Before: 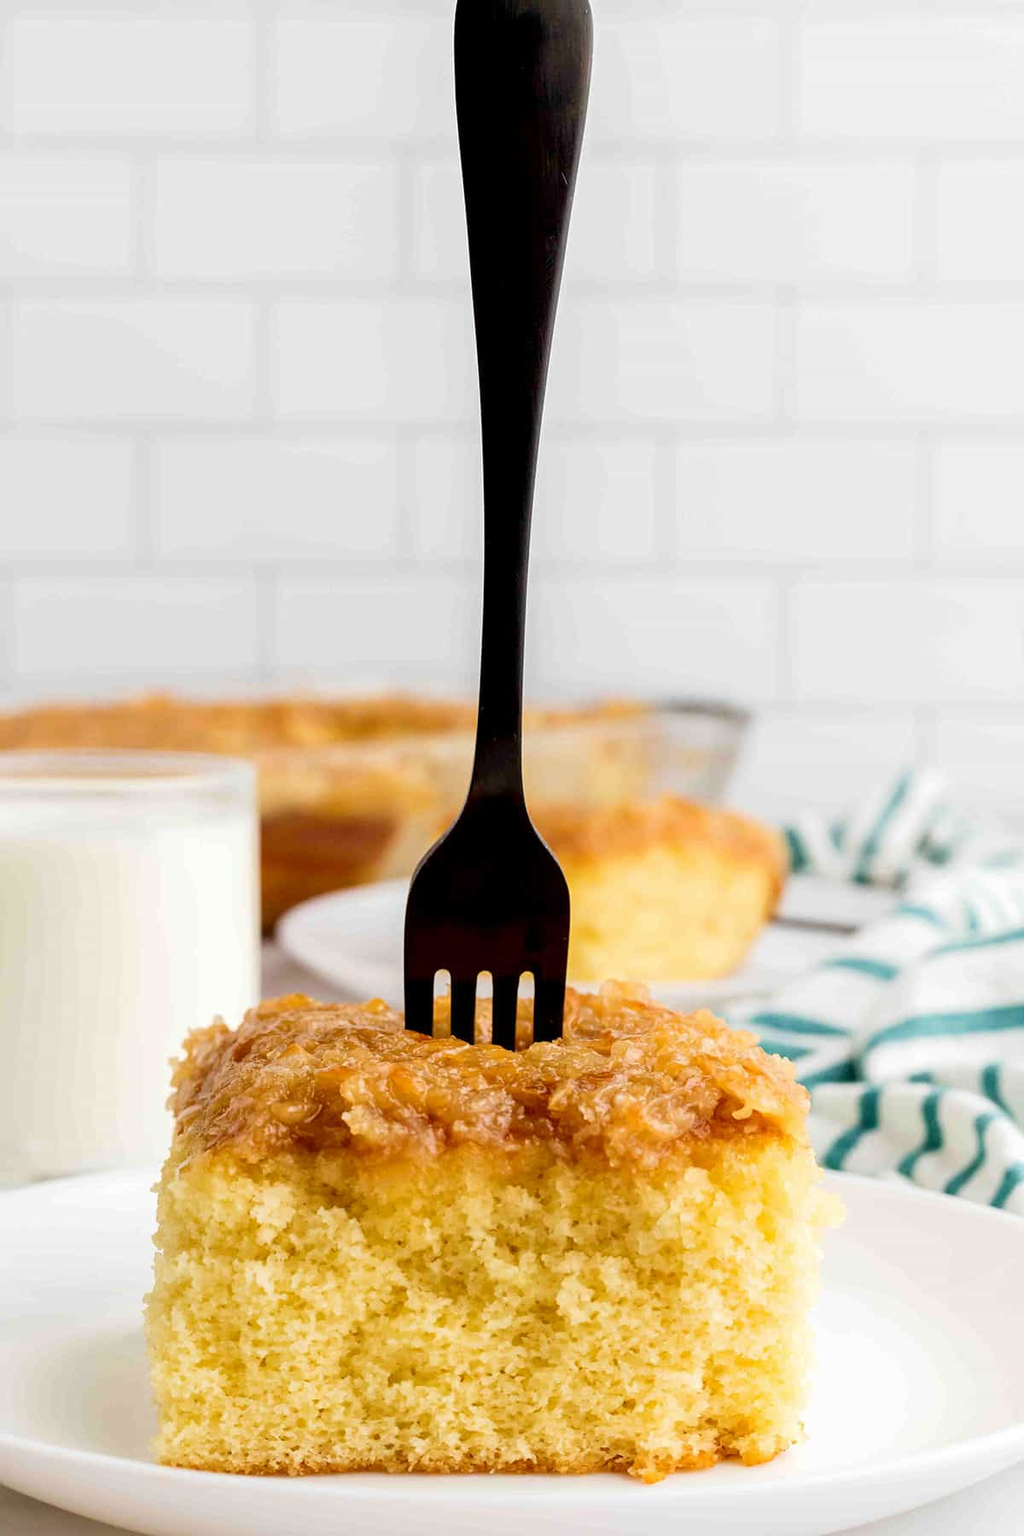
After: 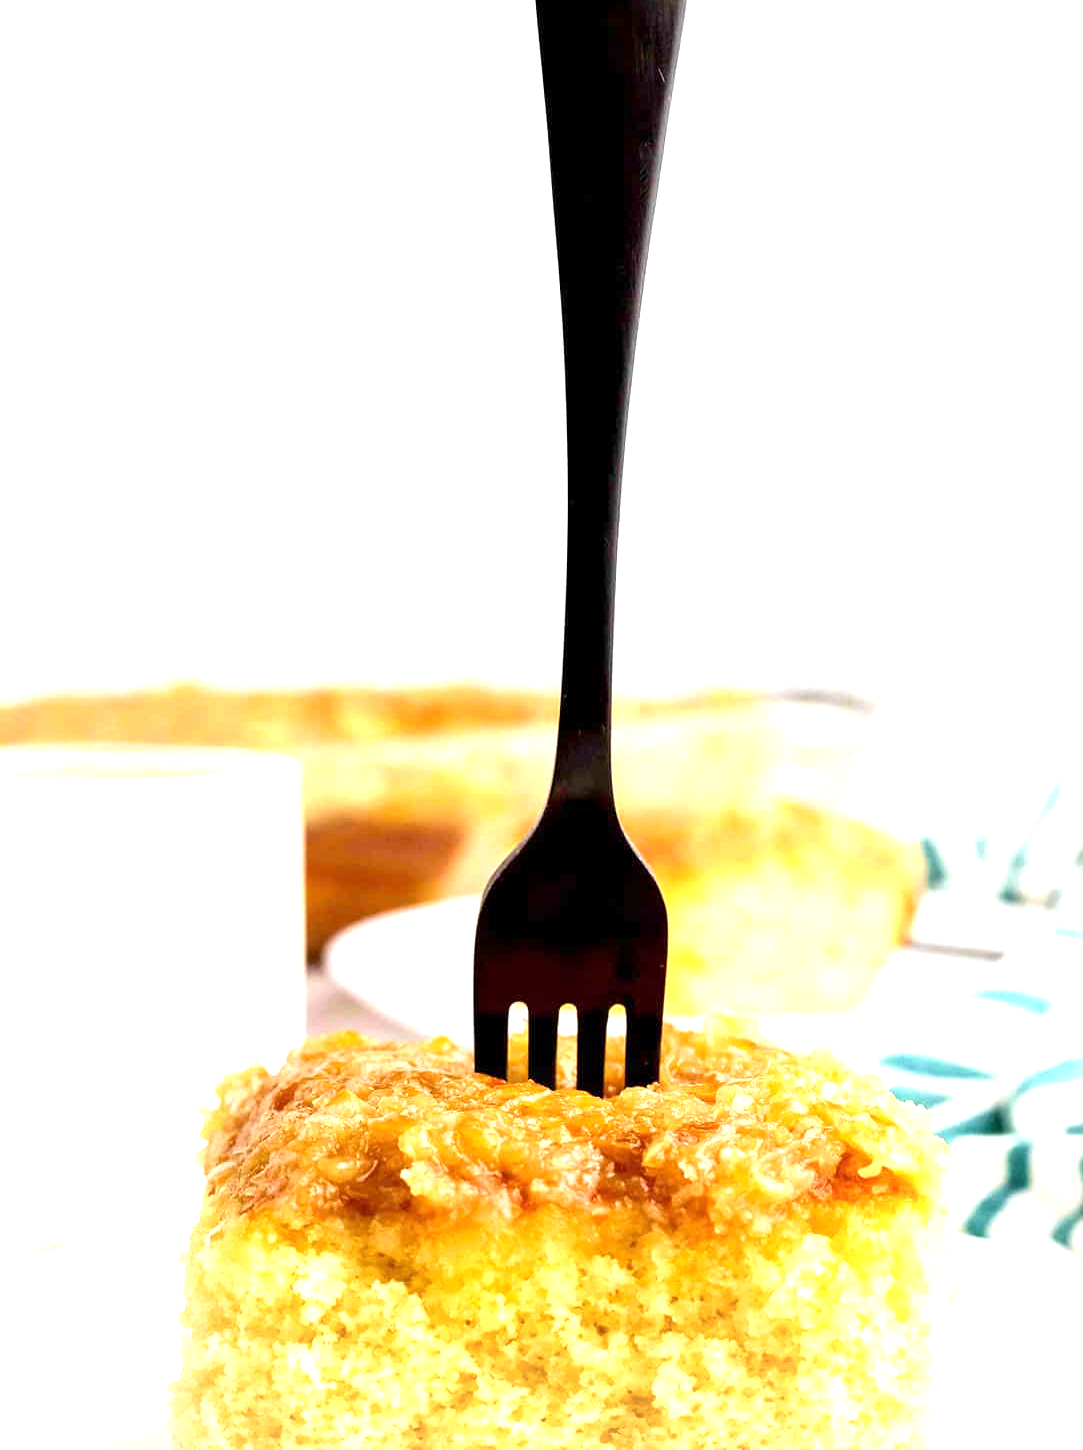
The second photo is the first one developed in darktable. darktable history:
crop: top 7.49%, right 9.717%, bottom 11.943%
exposure: exposure 1.15 EV, compensate highlight preservation false
vignetting: fall-off radius 93.87%
